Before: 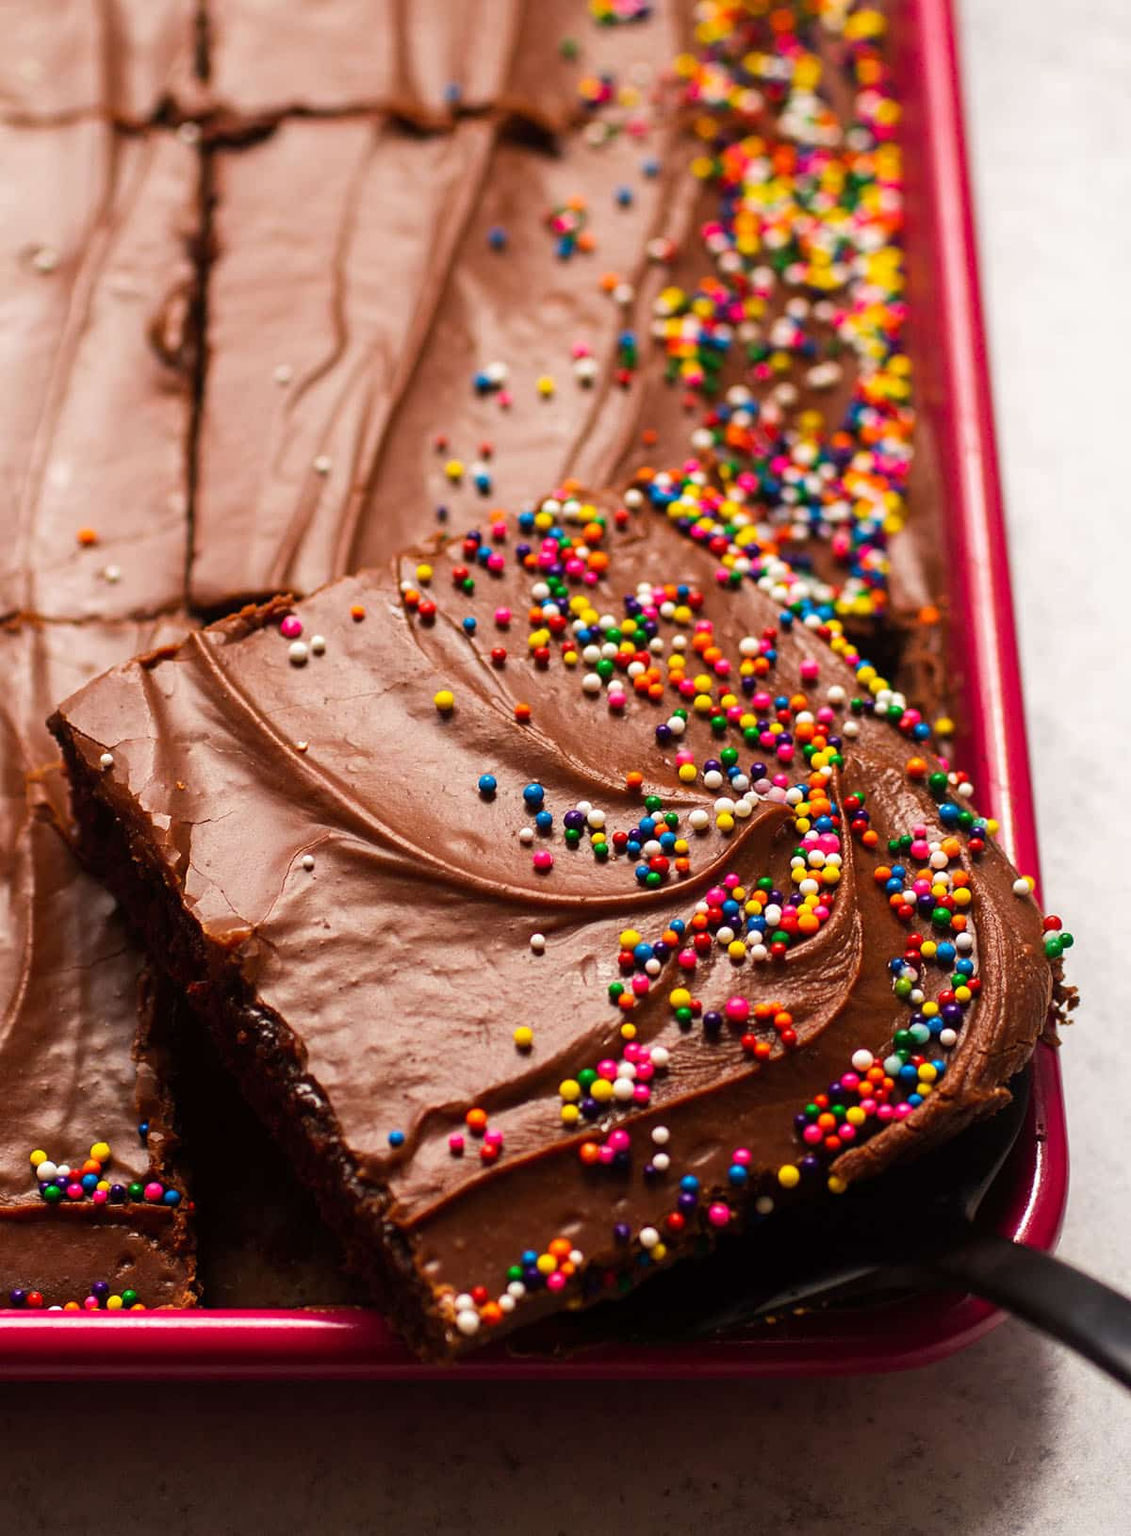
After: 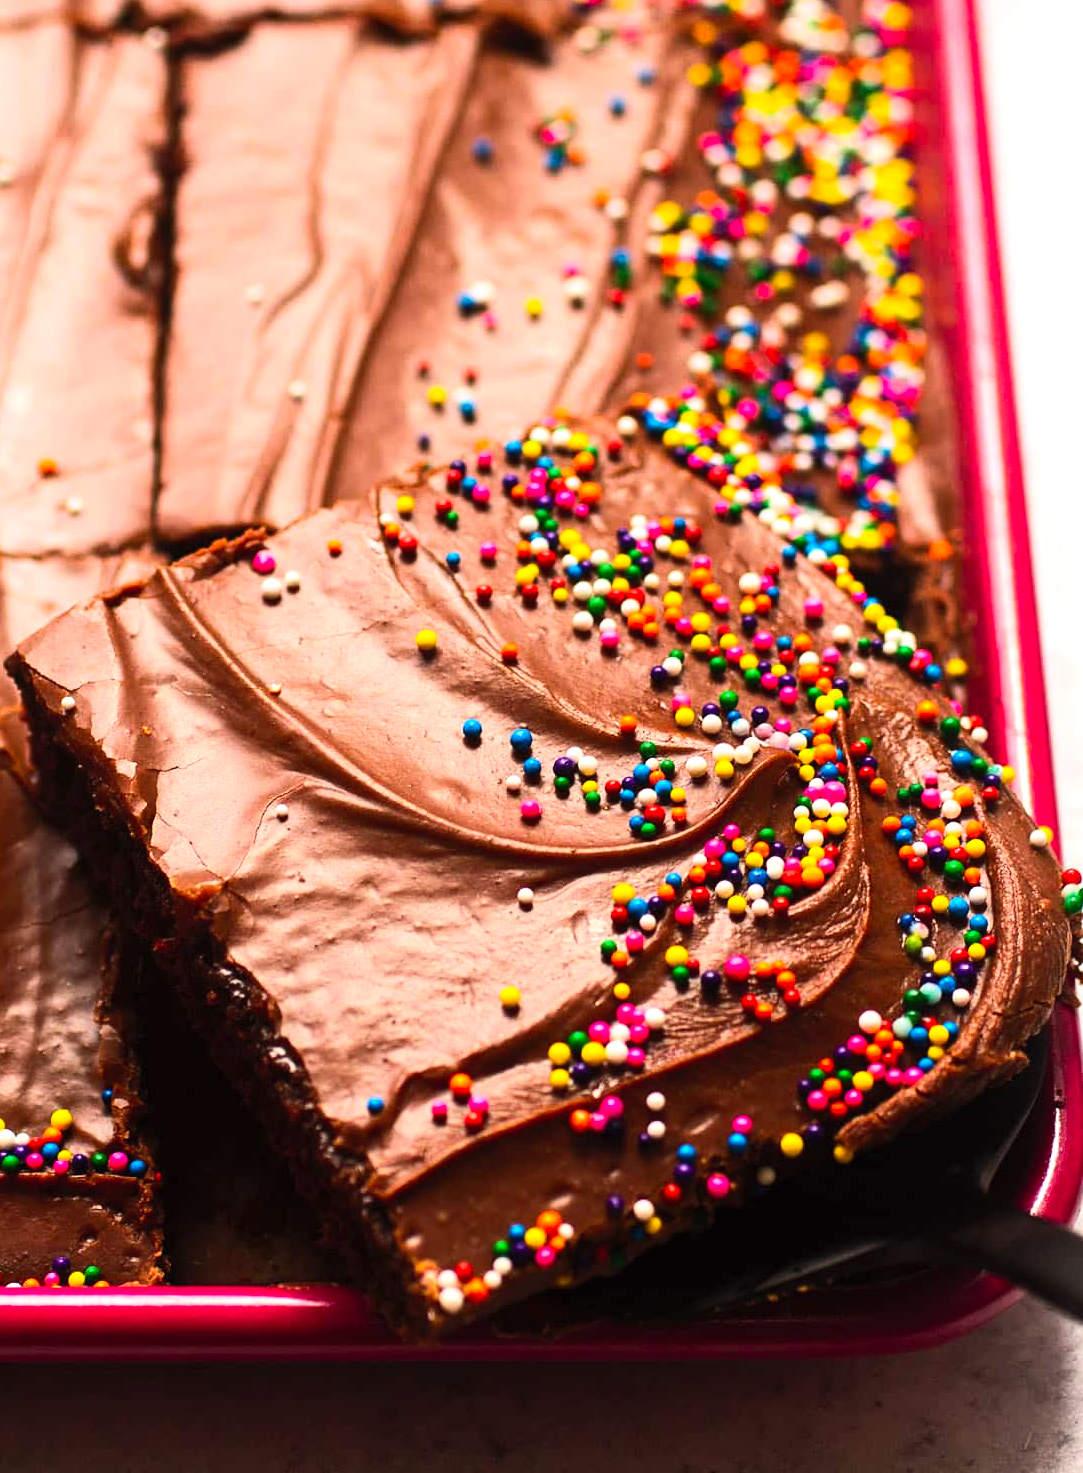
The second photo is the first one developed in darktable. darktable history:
tone equalizer: -8 EV -0.385 EV, -7 EV -0.42 EV, -6 EV -0.369 EV, -5 EV -0.247 EV, -3 EV 0.194 EV, -2 EV 0.307 EV, -1 EV 0.398 EV, +0 EV 0.404 EV, edges refinement/feathering 500, mask exposure compensation -1.57 EV, preserve details no
crop: left 3.767%, top 6.353%, right 5.975%, bottom 3.276%
contrast brightness saturation: contrast 0.198, brightness 0.169, saturation 0.227
